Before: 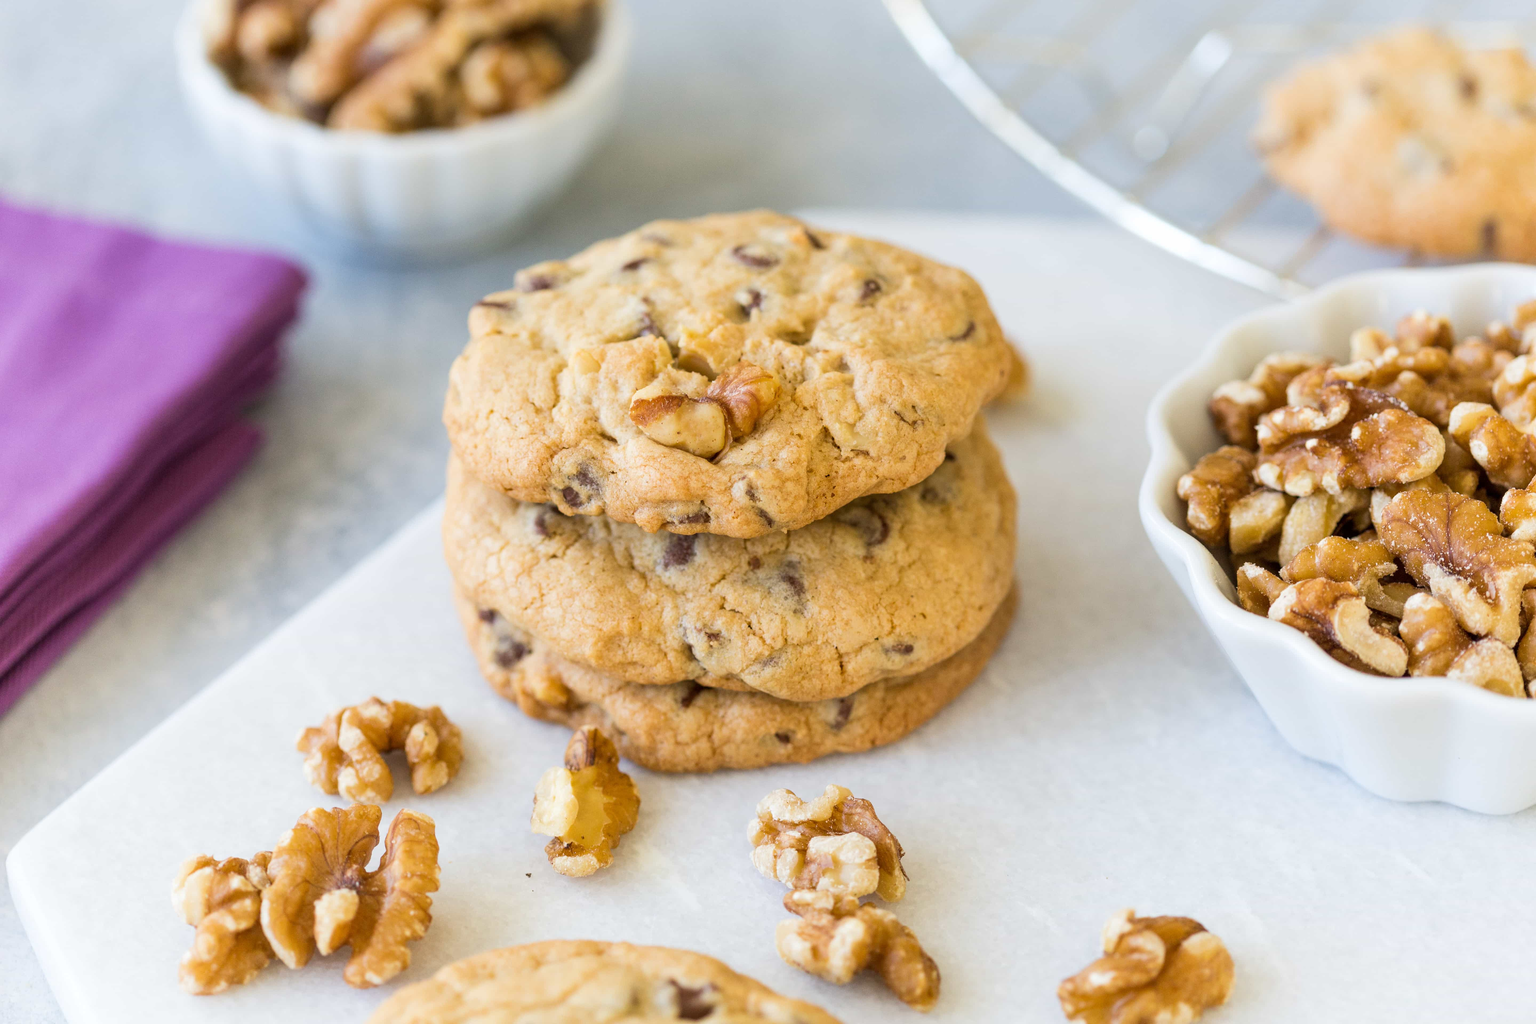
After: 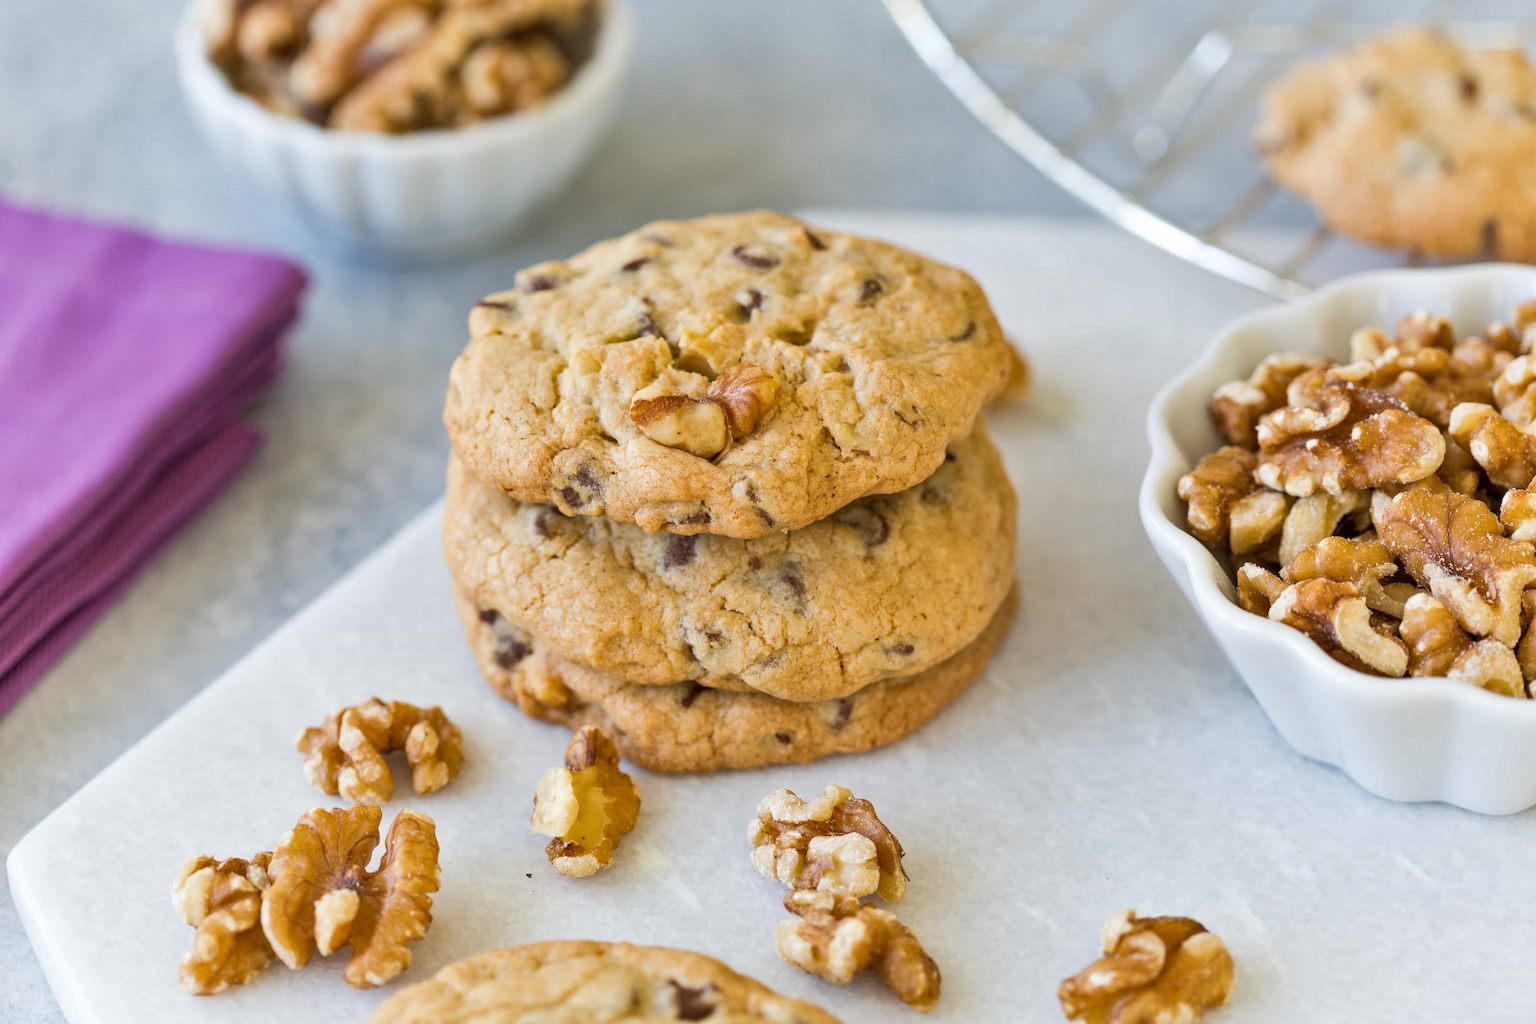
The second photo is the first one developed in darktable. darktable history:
shadows and highlights: shadows 52.8, soften with gaussian
